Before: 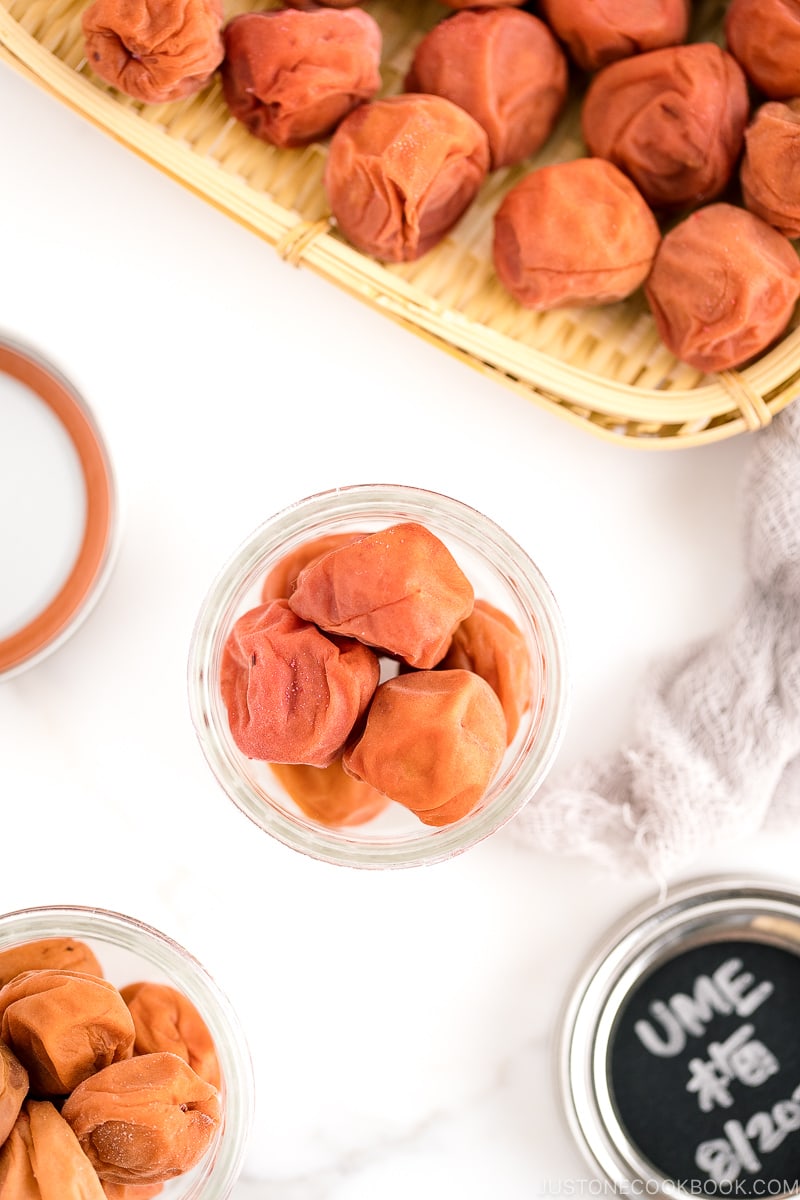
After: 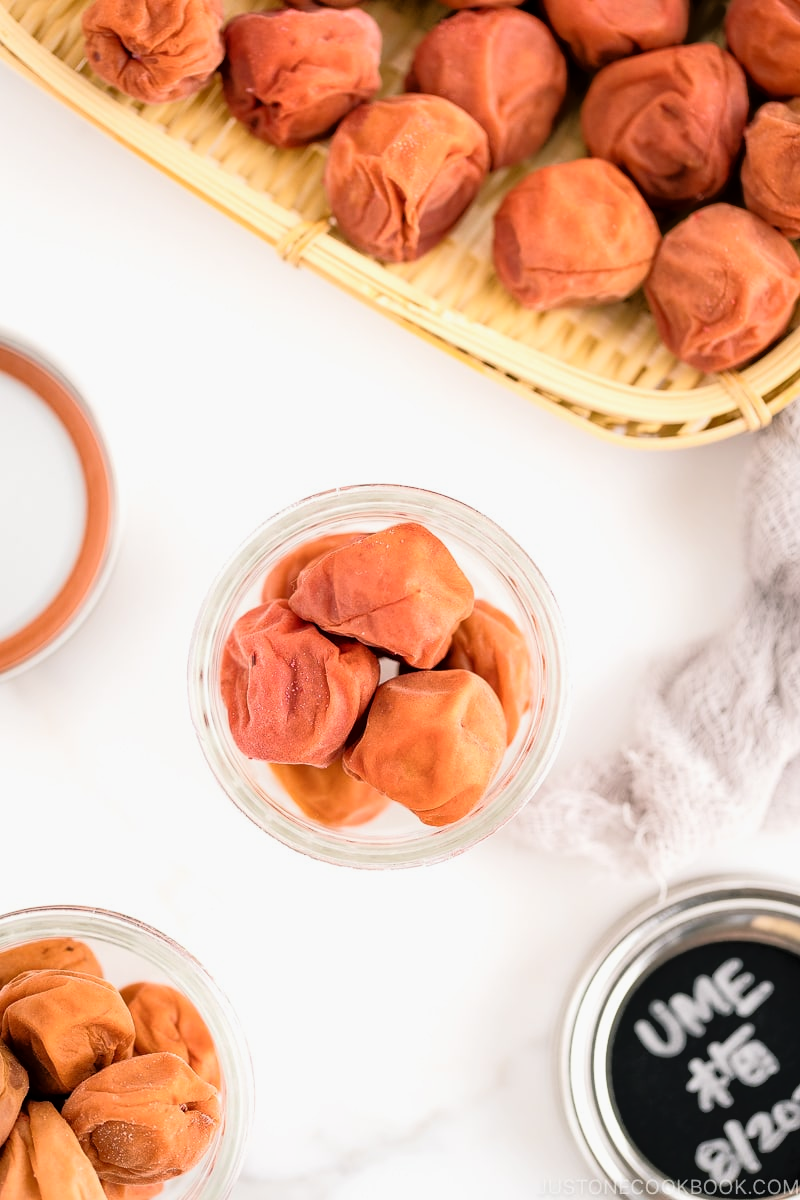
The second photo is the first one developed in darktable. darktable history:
tone equalizer: -8 EV -1.84 EV, -7 EV -1.12 EV, -6 EV -1.6 EV, edges refinement/feathering 500, mask exposure compensation -1.57 EV, preserve details no
